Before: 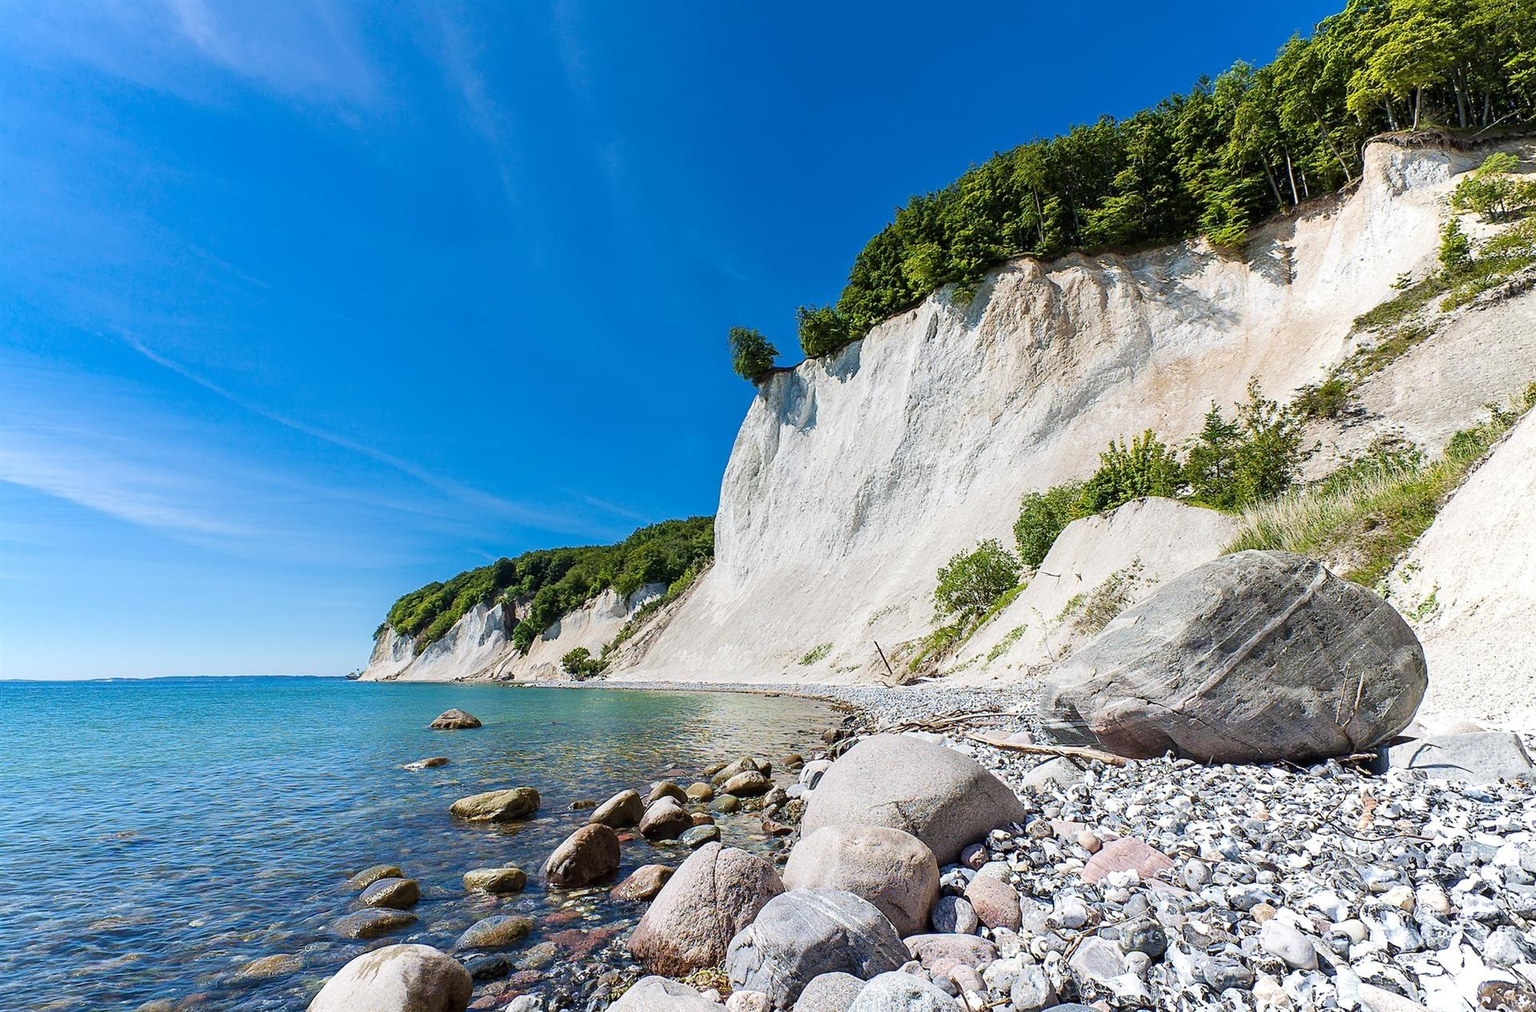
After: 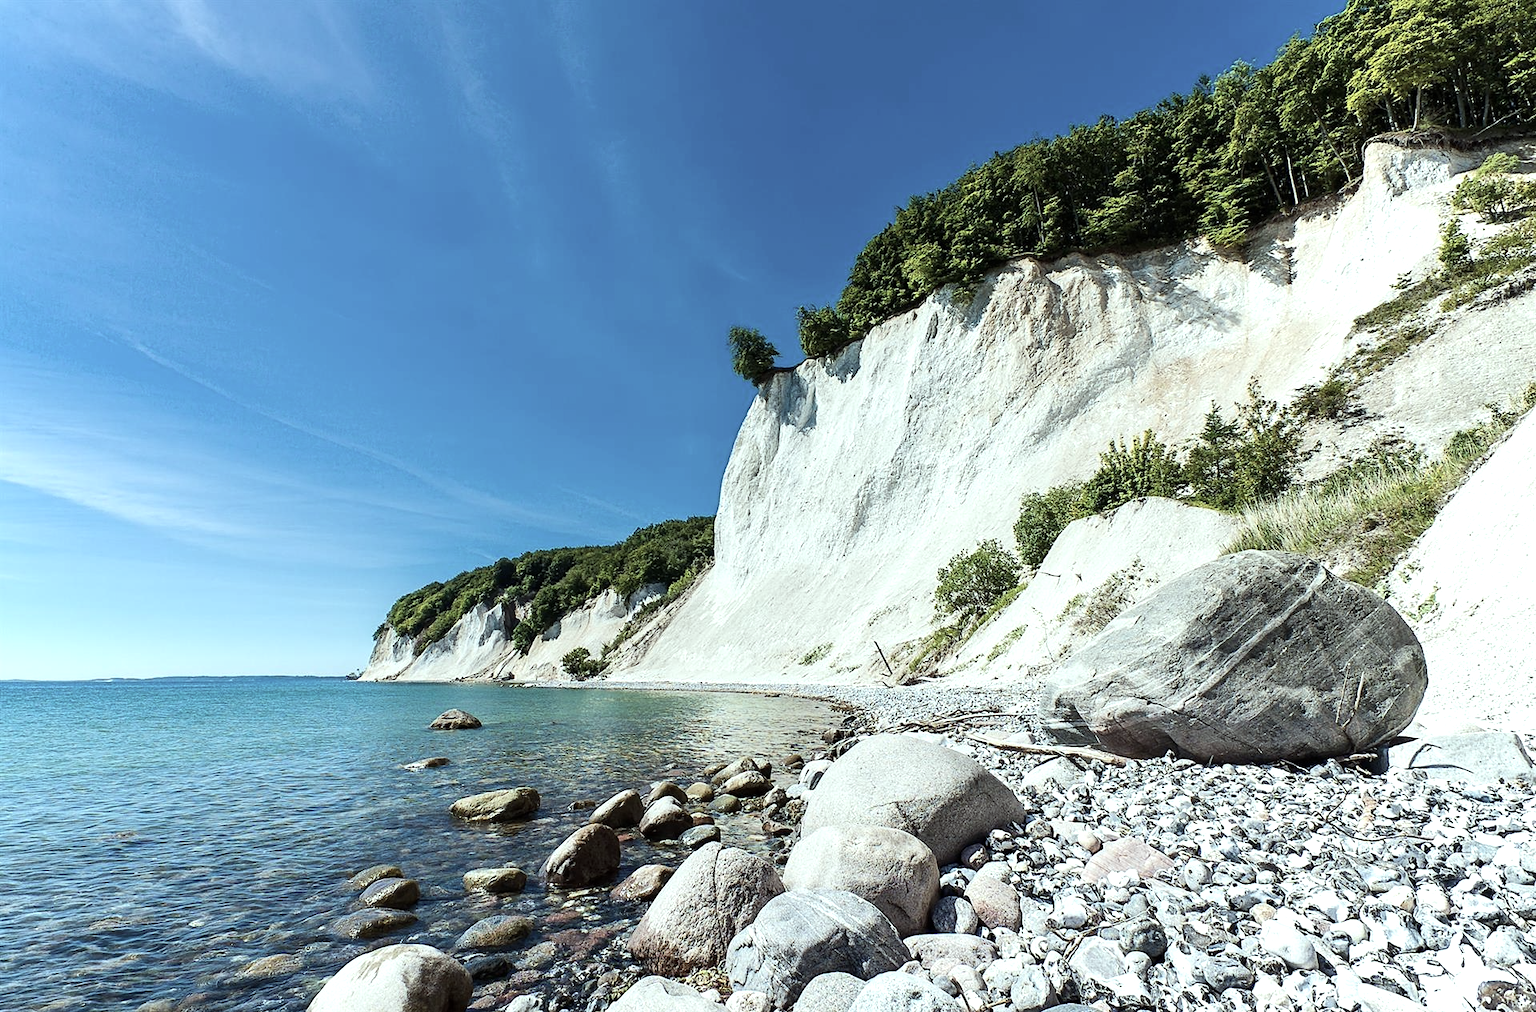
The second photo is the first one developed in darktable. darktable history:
color correction: highlights a* -6.69, highlights b* 0.49
tone equalizer: -8 EV -0.417 EV, -7 EV -0.389 EV, -6 EV -0.333 EV, -5 EV -0.222 EV, -3 EV 0.222 EV, -2 EV 0.333 EV, -1 EV 0.389 EV, +0 EV 0.417 EV, edges refinement/feathering 500, mask exposure compensation -1.57 EV, preserve details no
contrast brightness saturation: contrast 0.1, saturation -0.36
